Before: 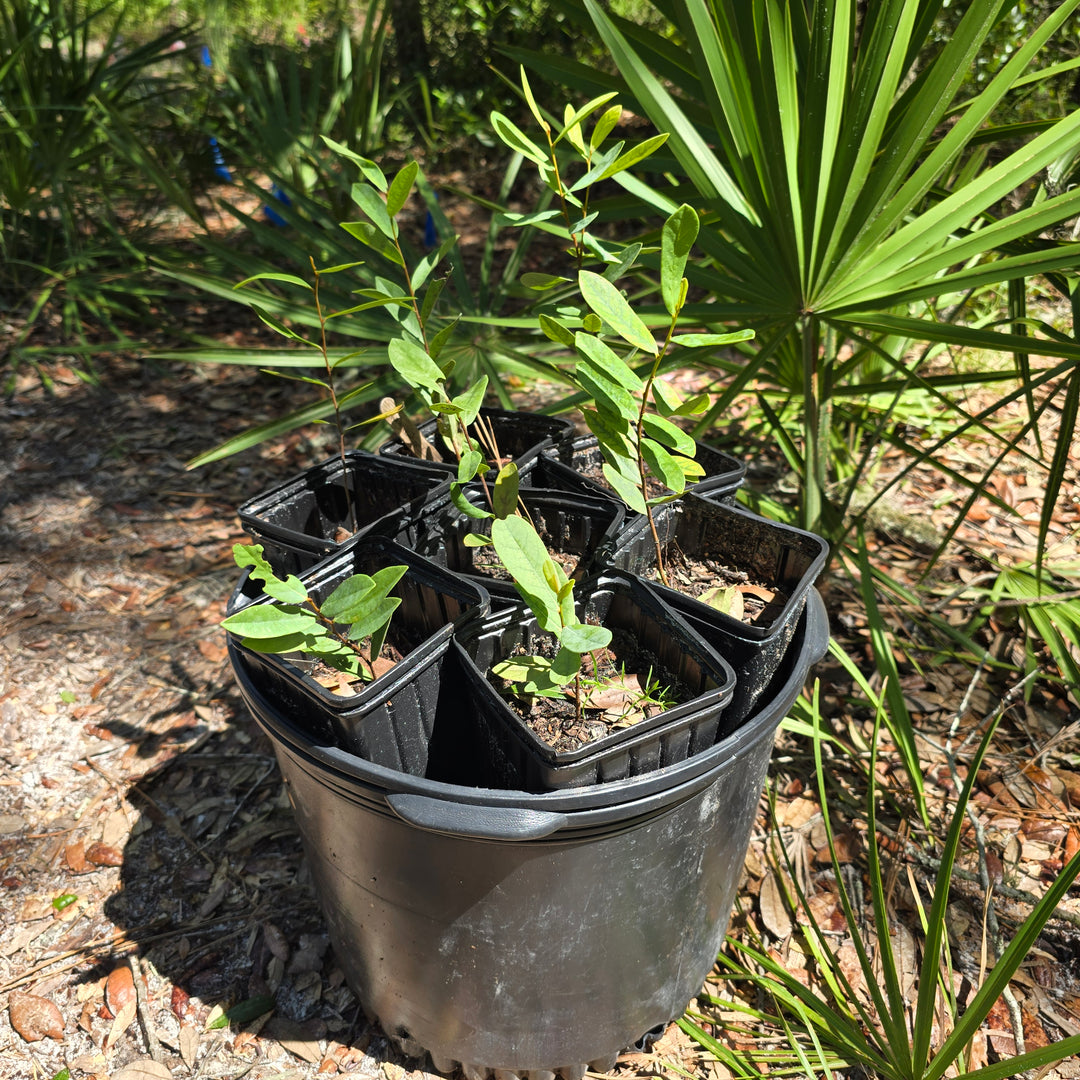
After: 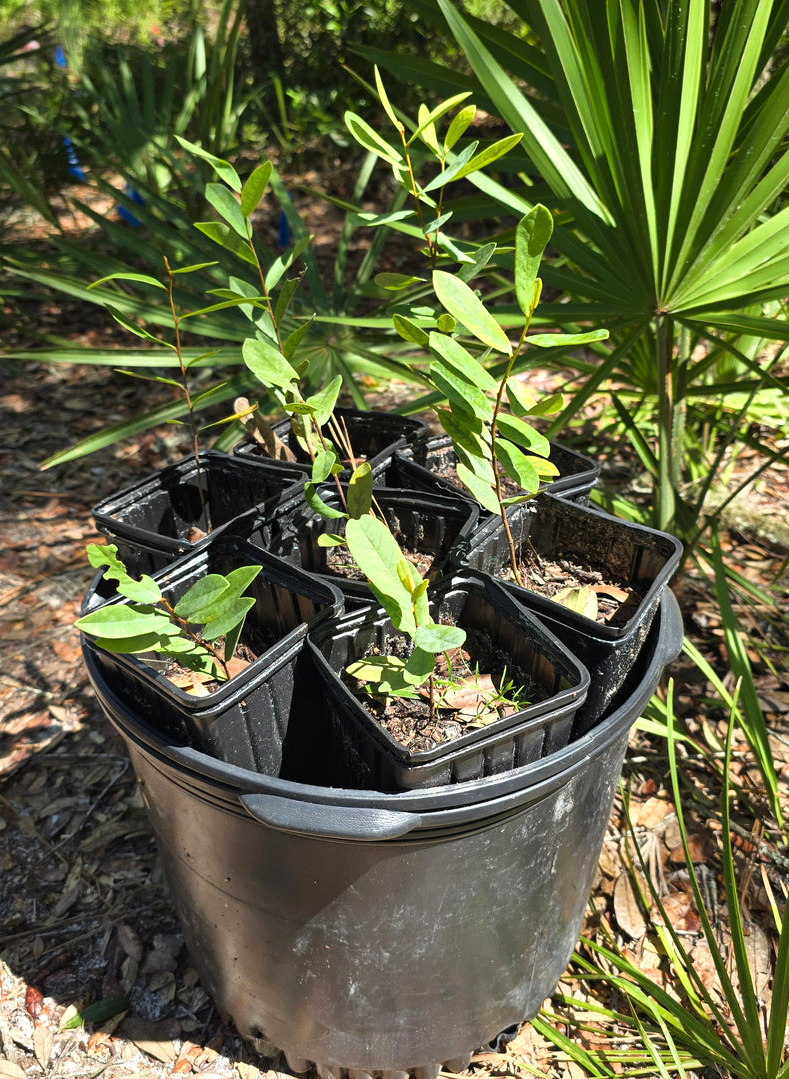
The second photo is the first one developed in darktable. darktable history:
exposure: exposure 0.215 EV, compensate highlight preservation false
crop: left 13.557%, top 0%, right 13.297%
